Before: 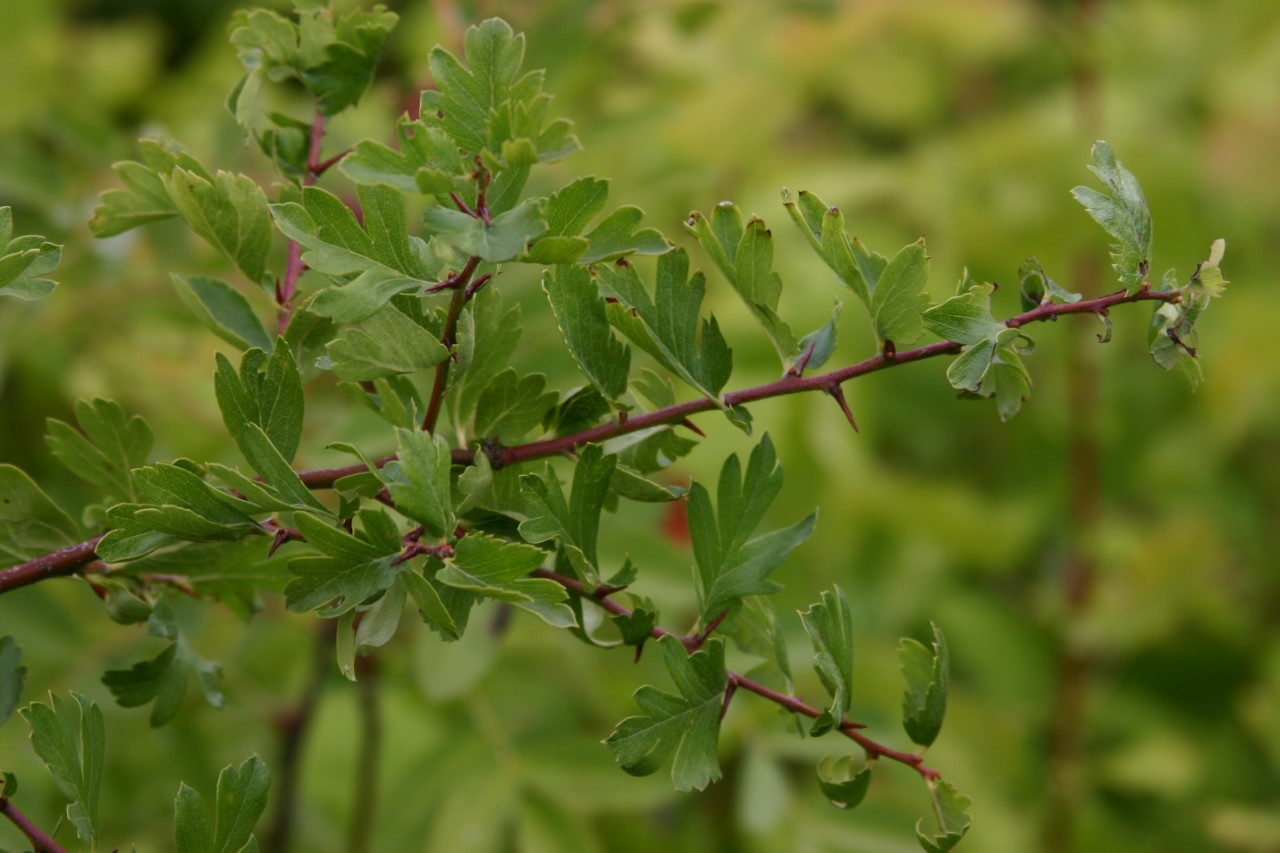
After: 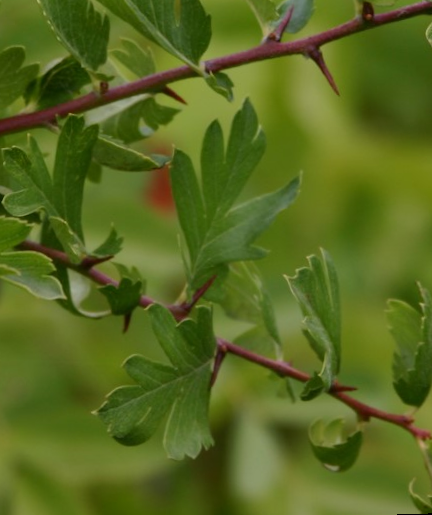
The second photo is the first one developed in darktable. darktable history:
rotate and perspective: rotation -1.77°, lens shift (horizontal) 0.004, automatic cropping off
crop: left 40.878%, top 39.176%, right 25.993%, bottom 3.081%
